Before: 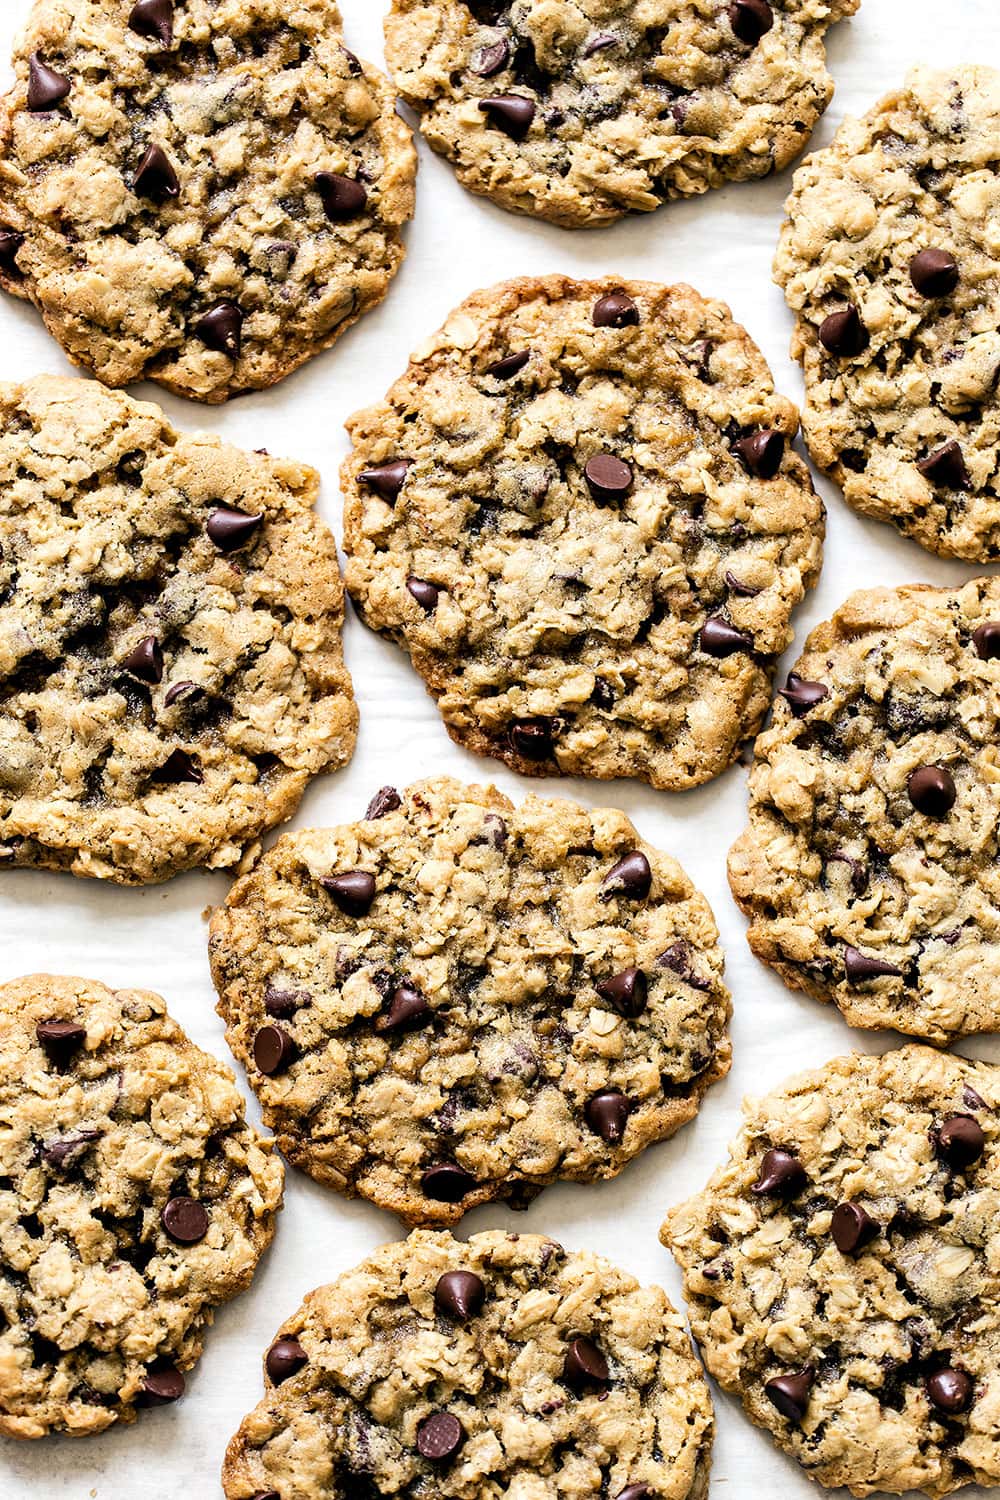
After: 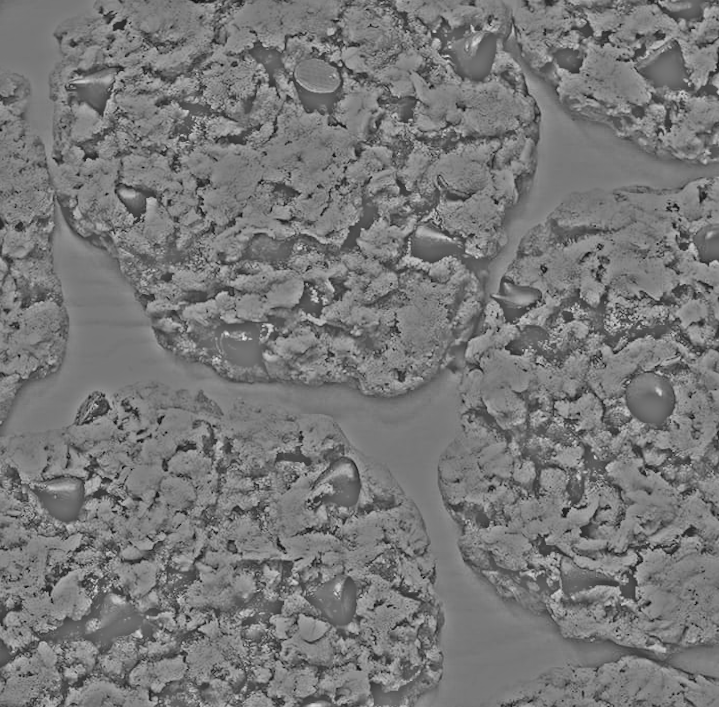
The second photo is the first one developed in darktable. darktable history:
crop and rotate: left 27.938%, top 27.046%, bottom 27.046%
contrast brightness saturation: saturation 0.1
highpass: sharpness 25.84%, contrast boost 14.94%
rotate and perspective: lens shift (horizontal) -0.055, automatic cropping off
white balance: emerald 1
